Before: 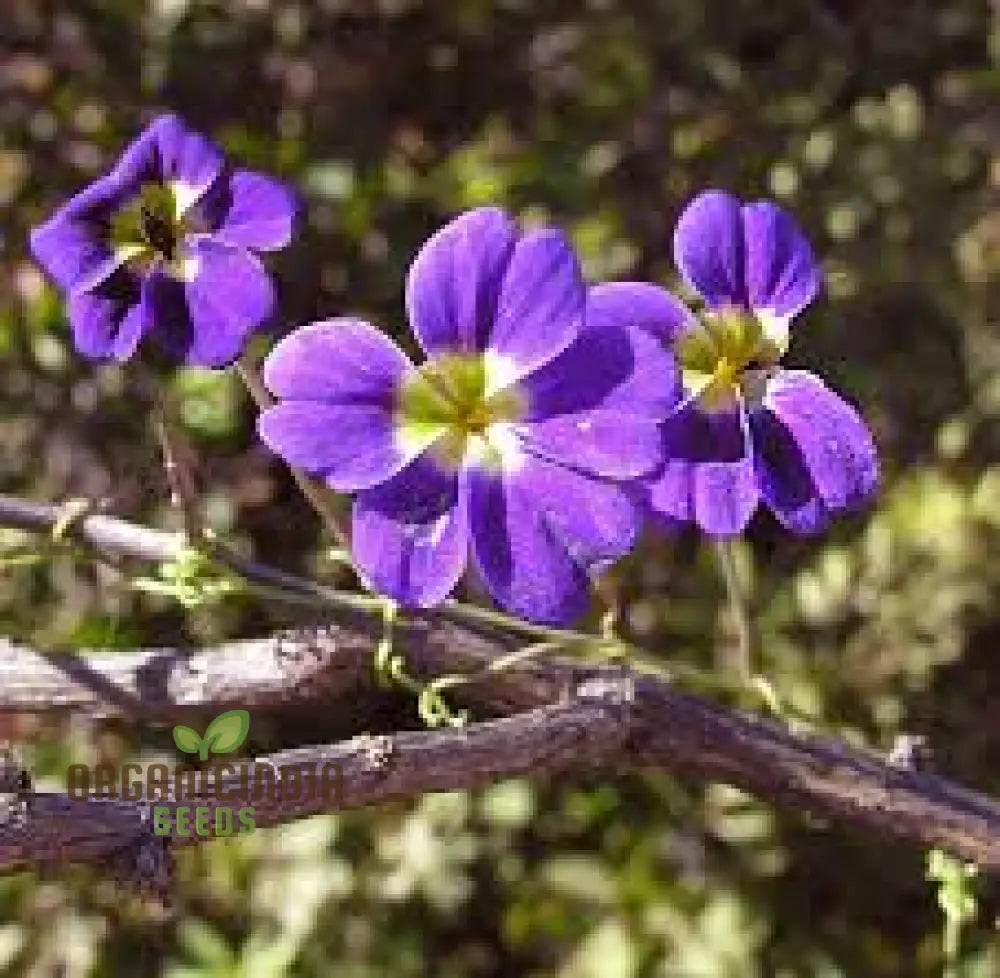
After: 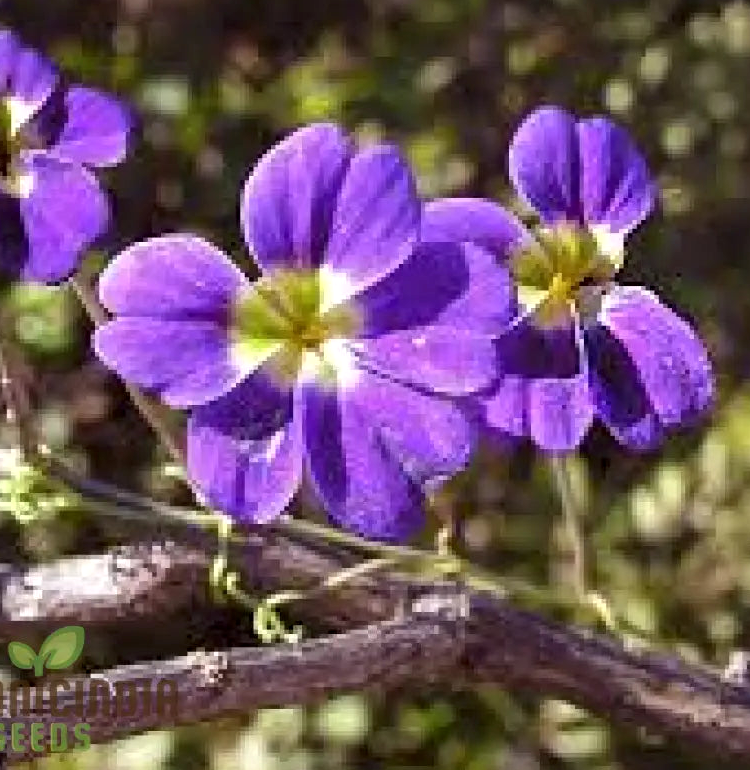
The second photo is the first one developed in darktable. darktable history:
crop: left 16.558%, top 8.667%, right 8.374%, bottom 12.551%
local contrast: highlights 107%, shadows 103%, detail 119%, midtone range 0.2
